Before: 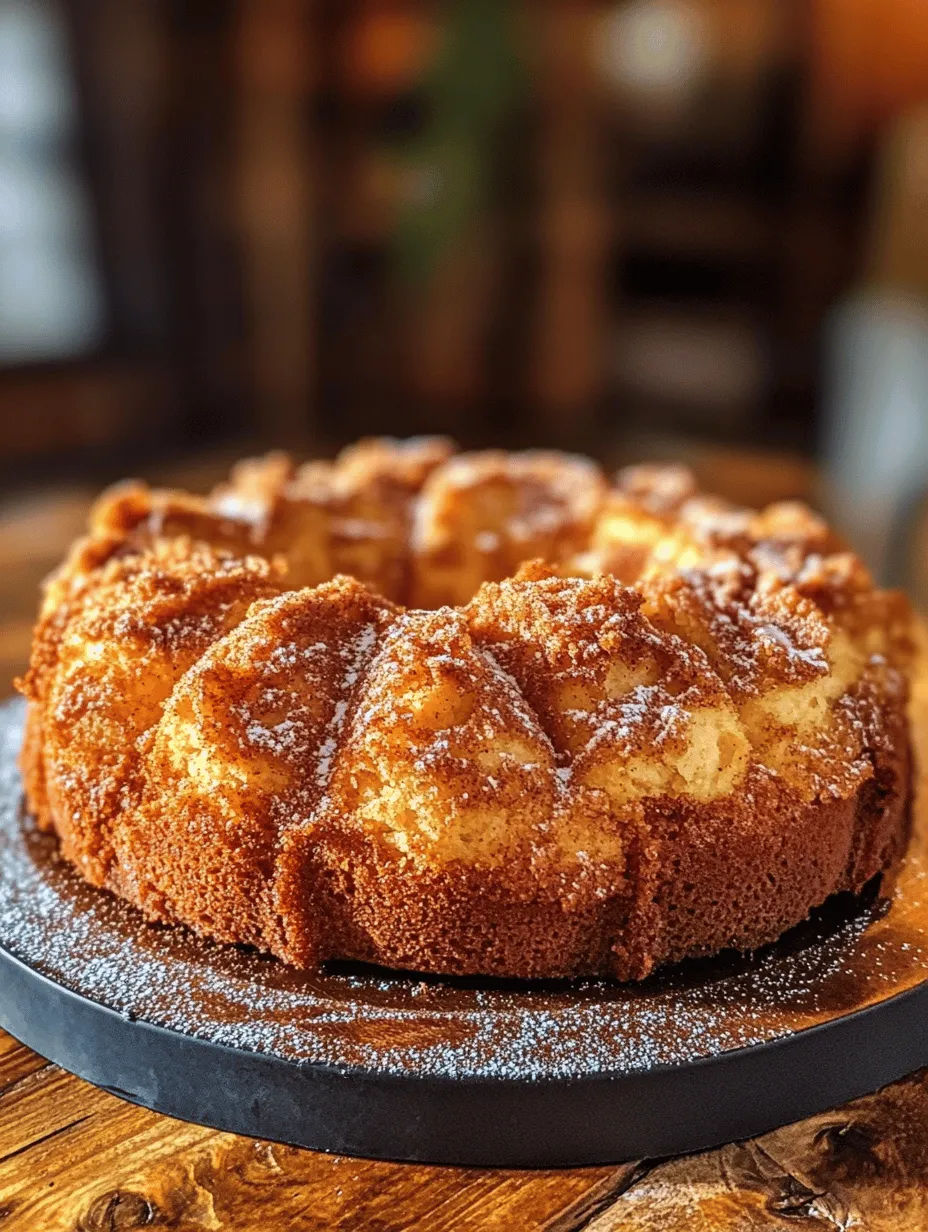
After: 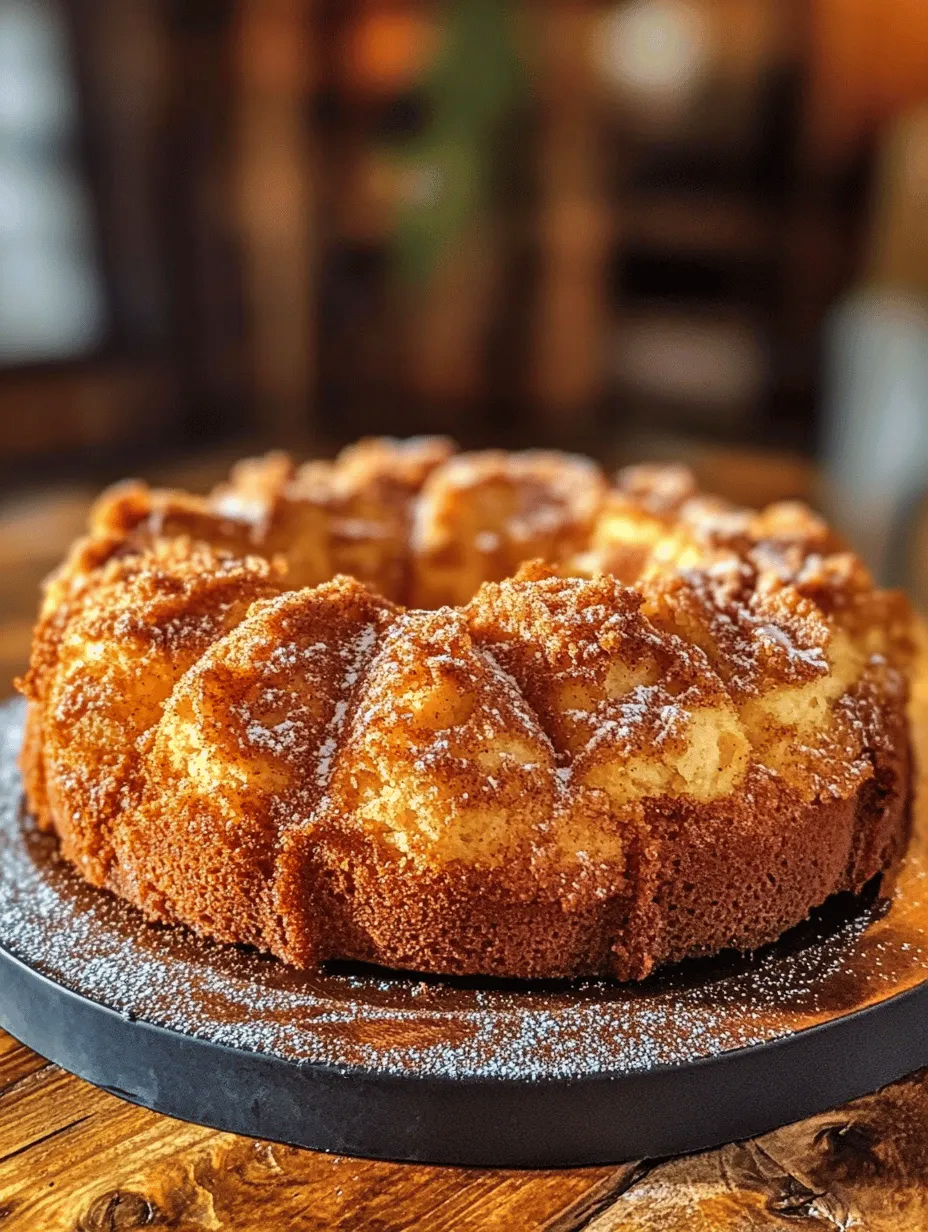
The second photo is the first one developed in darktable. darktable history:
color correction: highlights b* 3
shadows and highlights: low approximation 0.01, soften with gaussian
